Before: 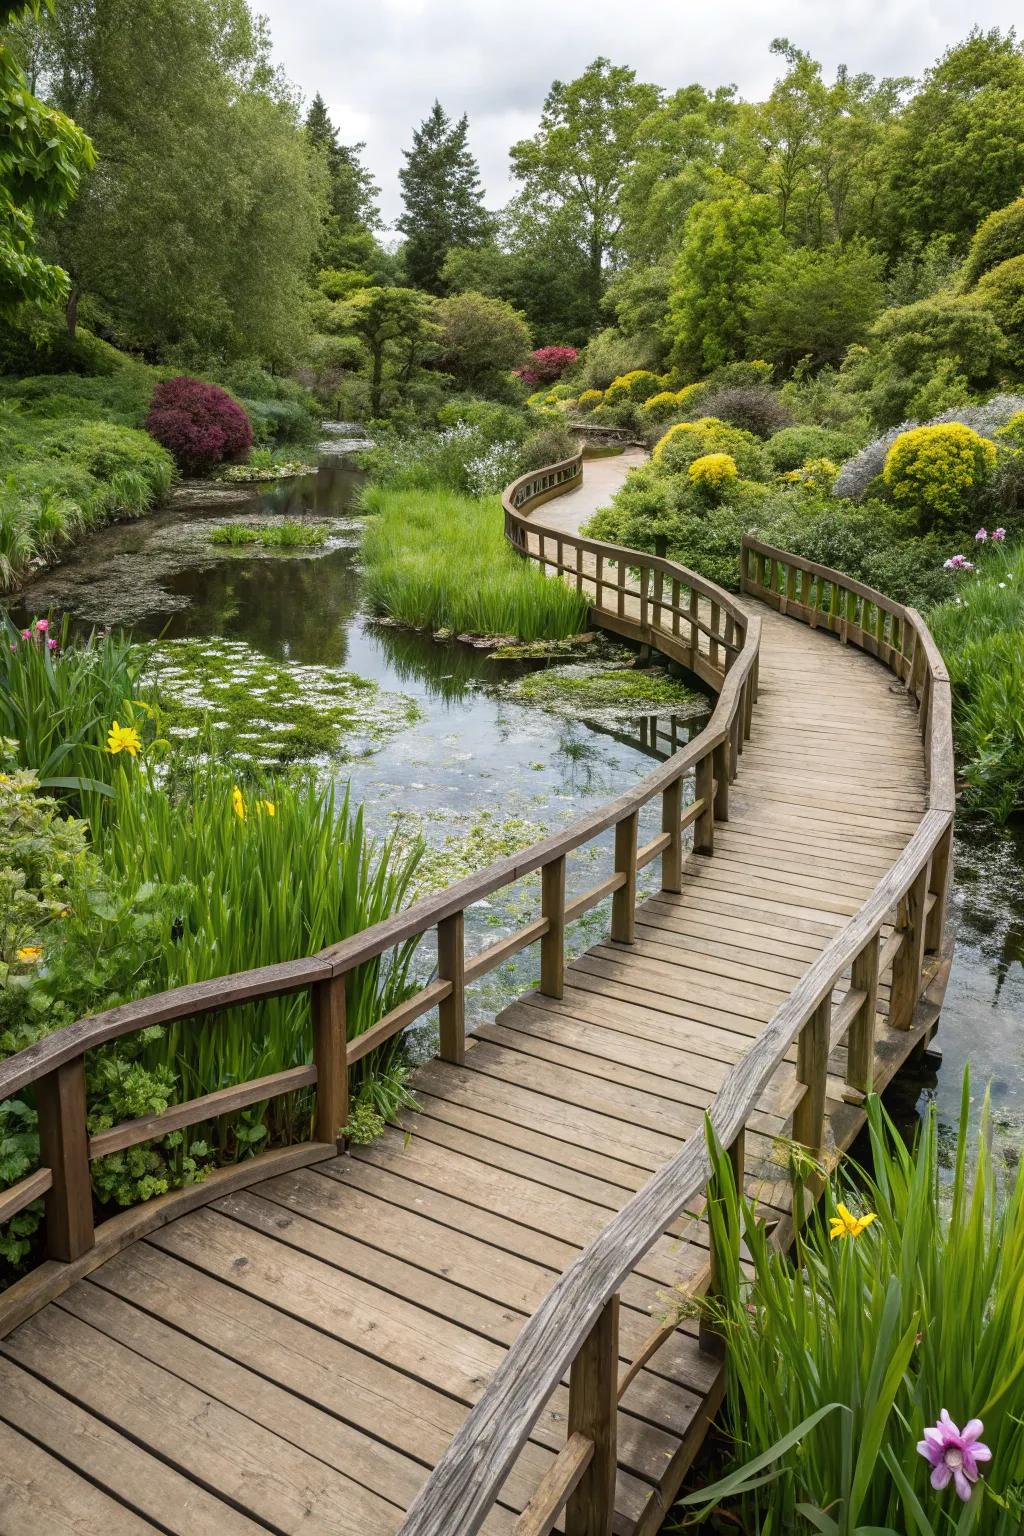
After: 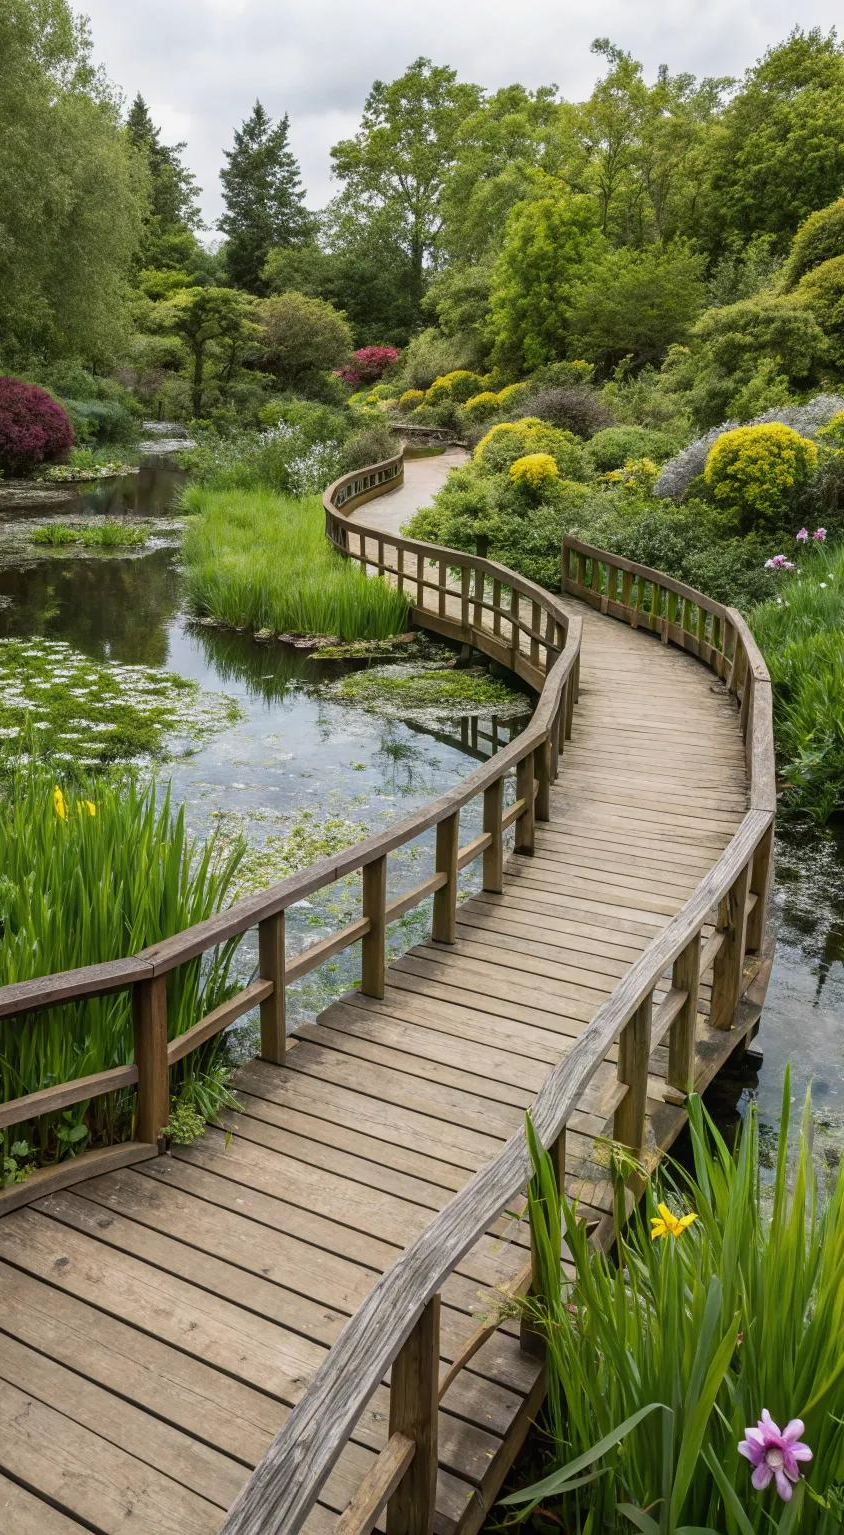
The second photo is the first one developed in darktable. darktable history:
crop: left 17.514%, bottom 0.019%
exposure: exposure -0.145 EV, compensate highlight preservation false
